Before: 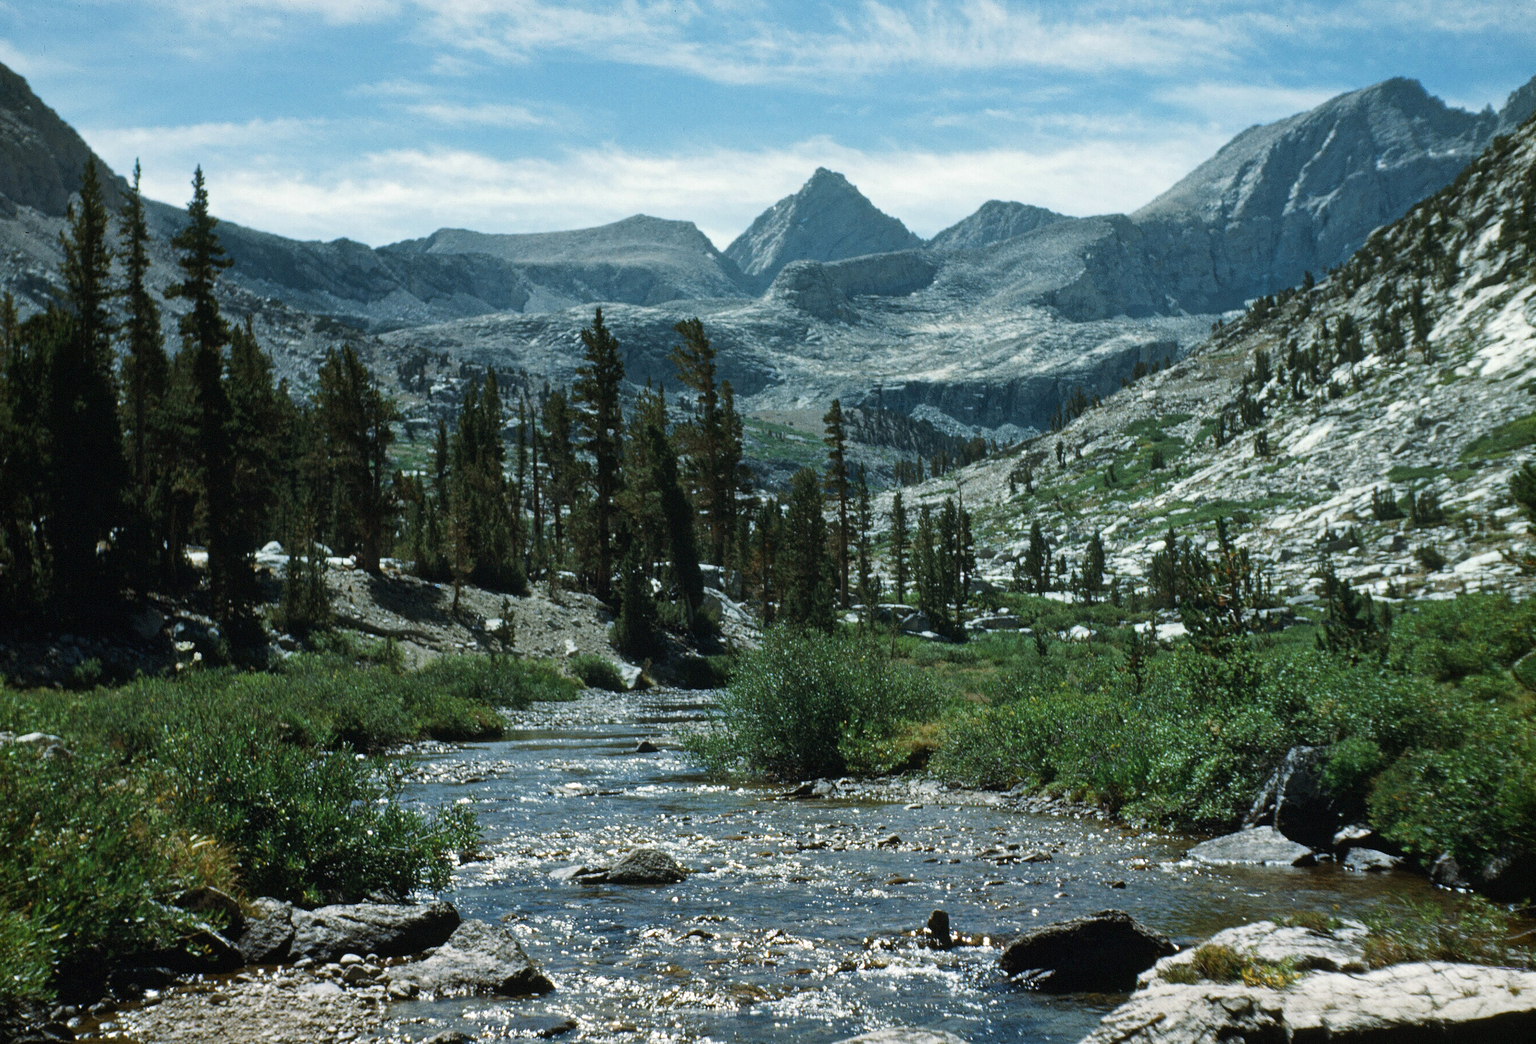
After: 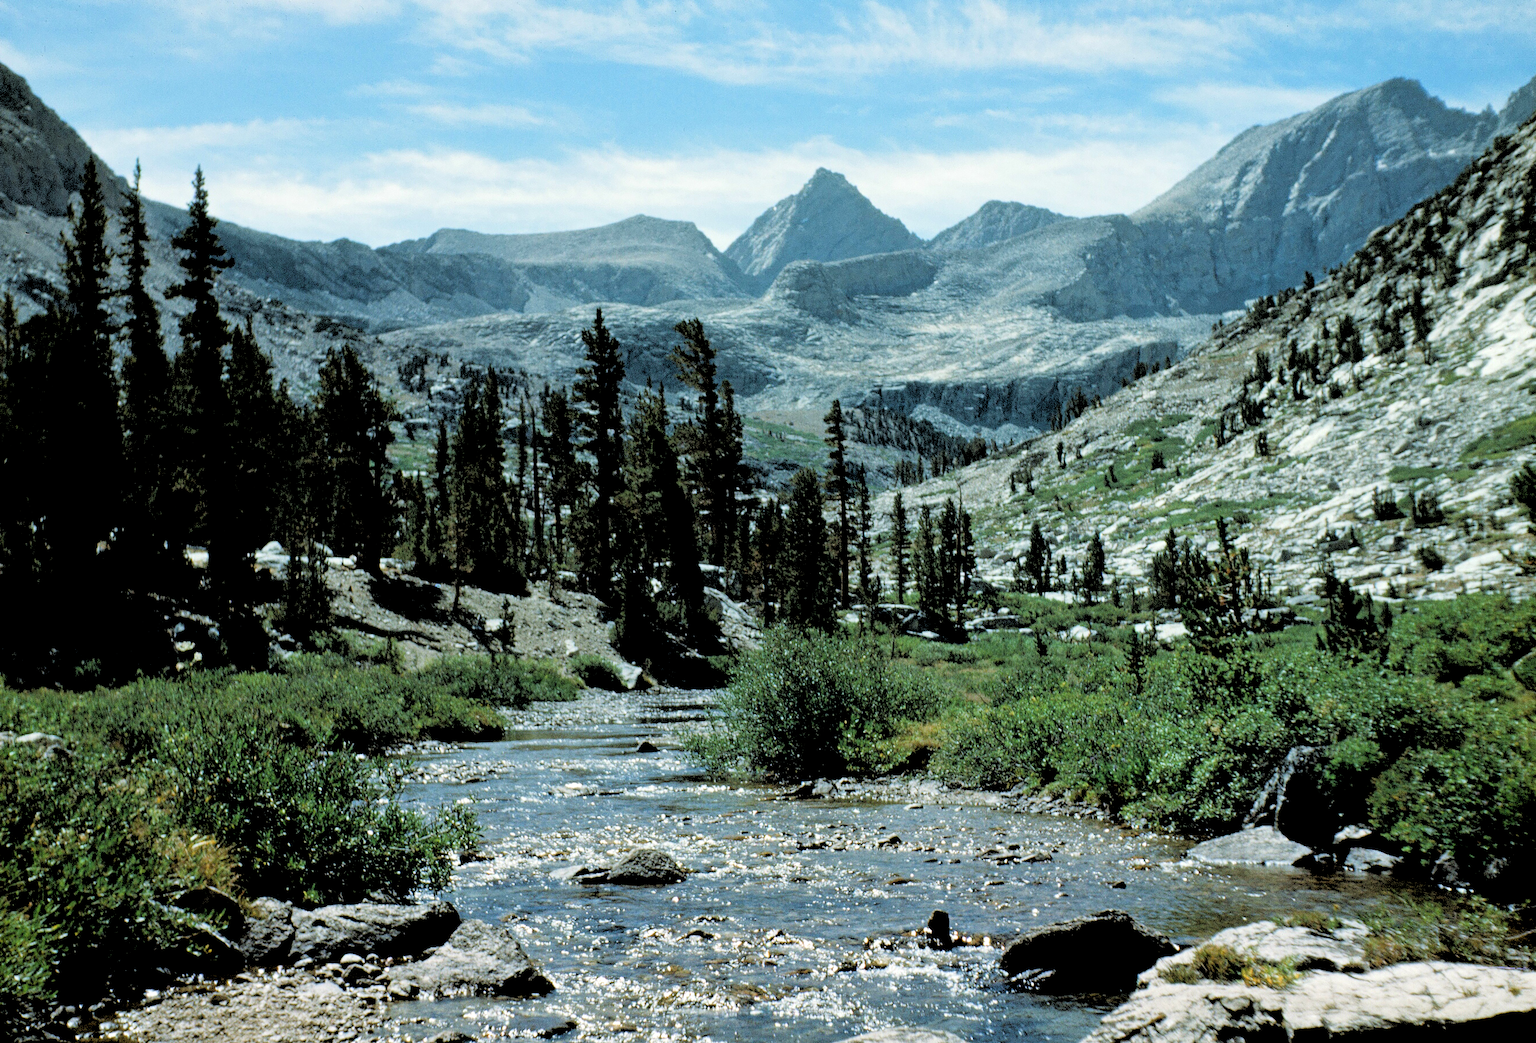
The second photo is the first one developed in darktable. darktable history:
tone equalizer: on, module defaults
rgb levels: levels [[0.027, 0.429, 0.996], [0, 0.5, 1], [0, 0.5, 1]]
